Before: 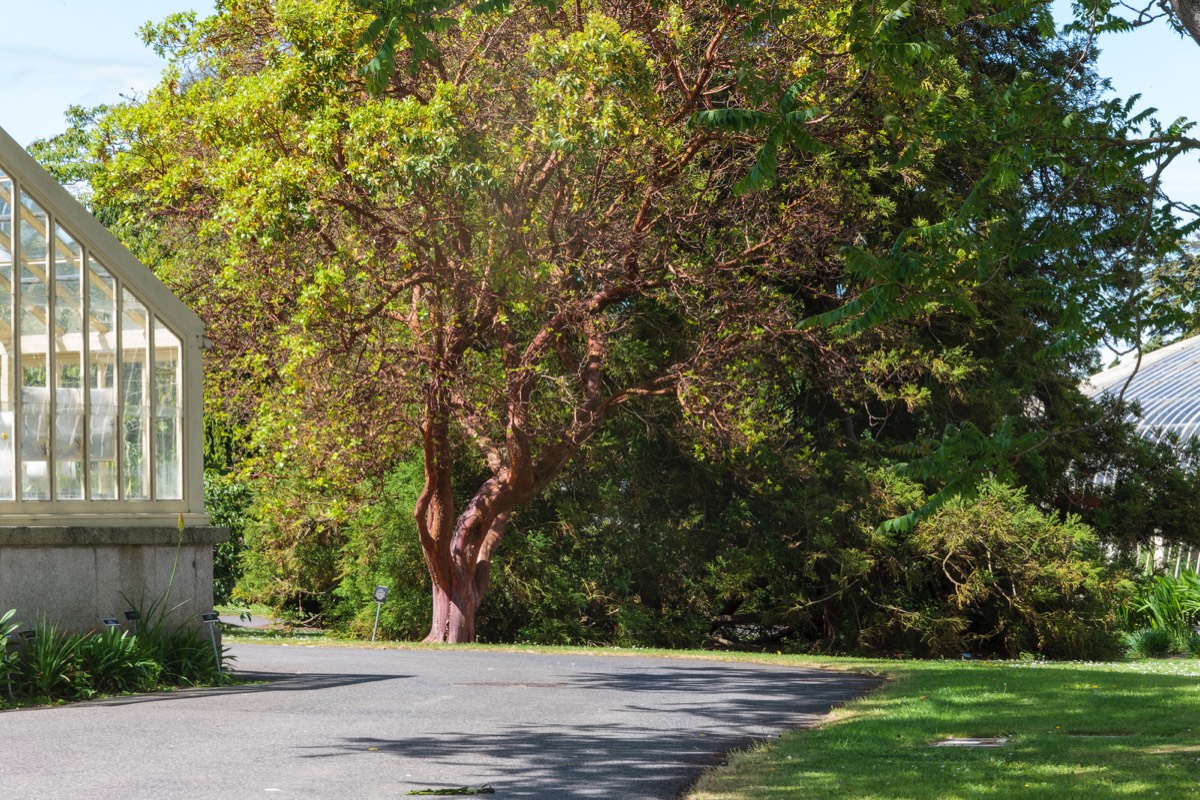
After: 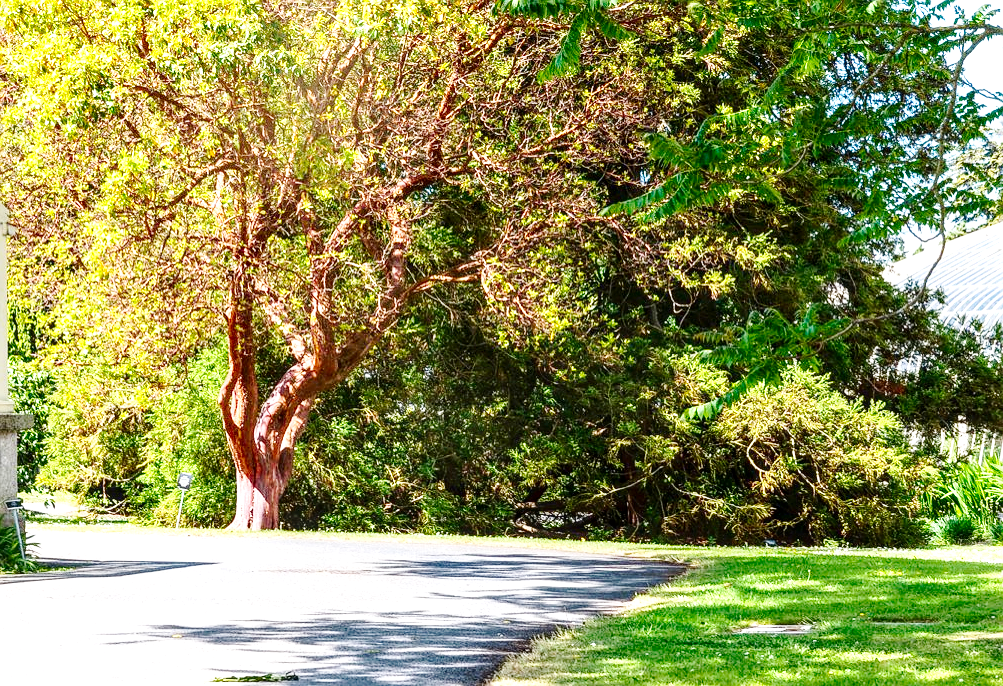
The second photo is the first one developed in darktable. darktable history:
exposure: exposure 0.998 EV, compensate highlight preservation false
crop: left 16.414%, top 14.212%
sharpen: radius 0.982, amount 0.607
local contrast: detail 130%
contrast brightness saturation: contrast 0.124, brightness -0.119, saturation 0.199
base curve: curves: ch0 [(0, 0) (0.032, 0.025) (0.121, 0.166) (0.206, 0.329) (0.605, 0.79) (1, 1)], preserve colors none
